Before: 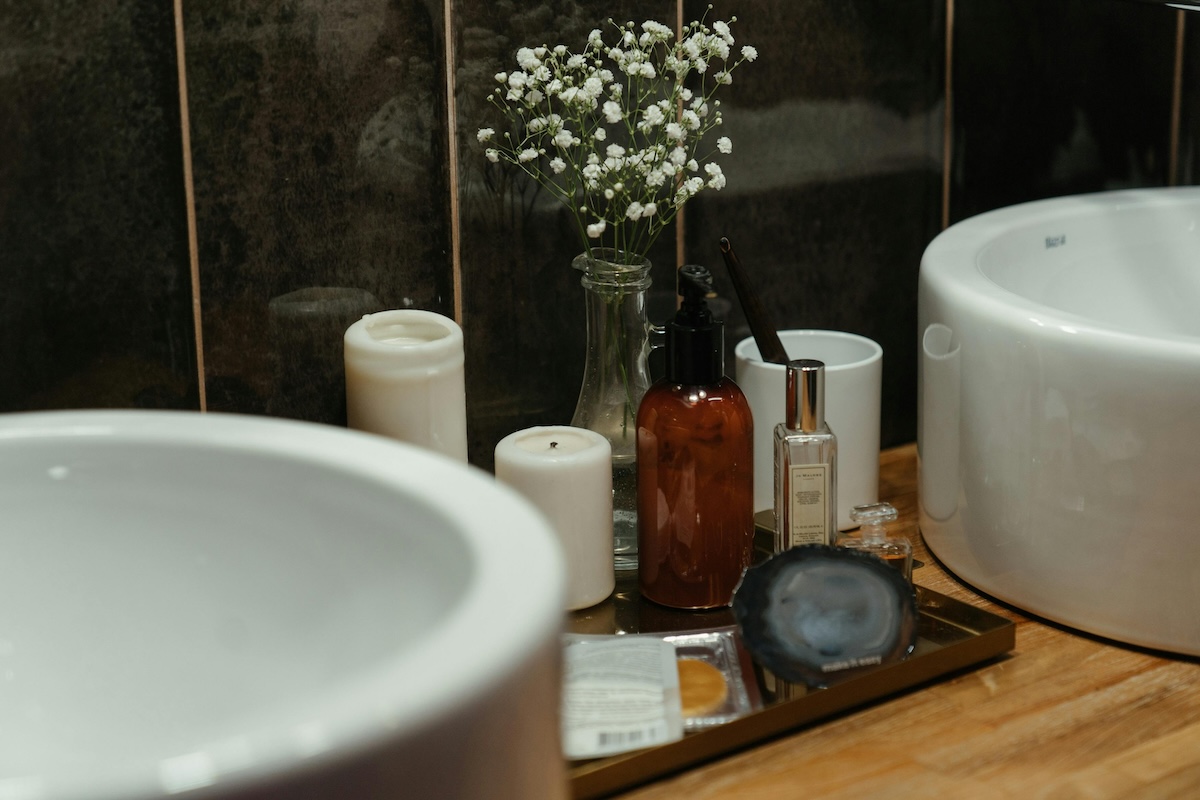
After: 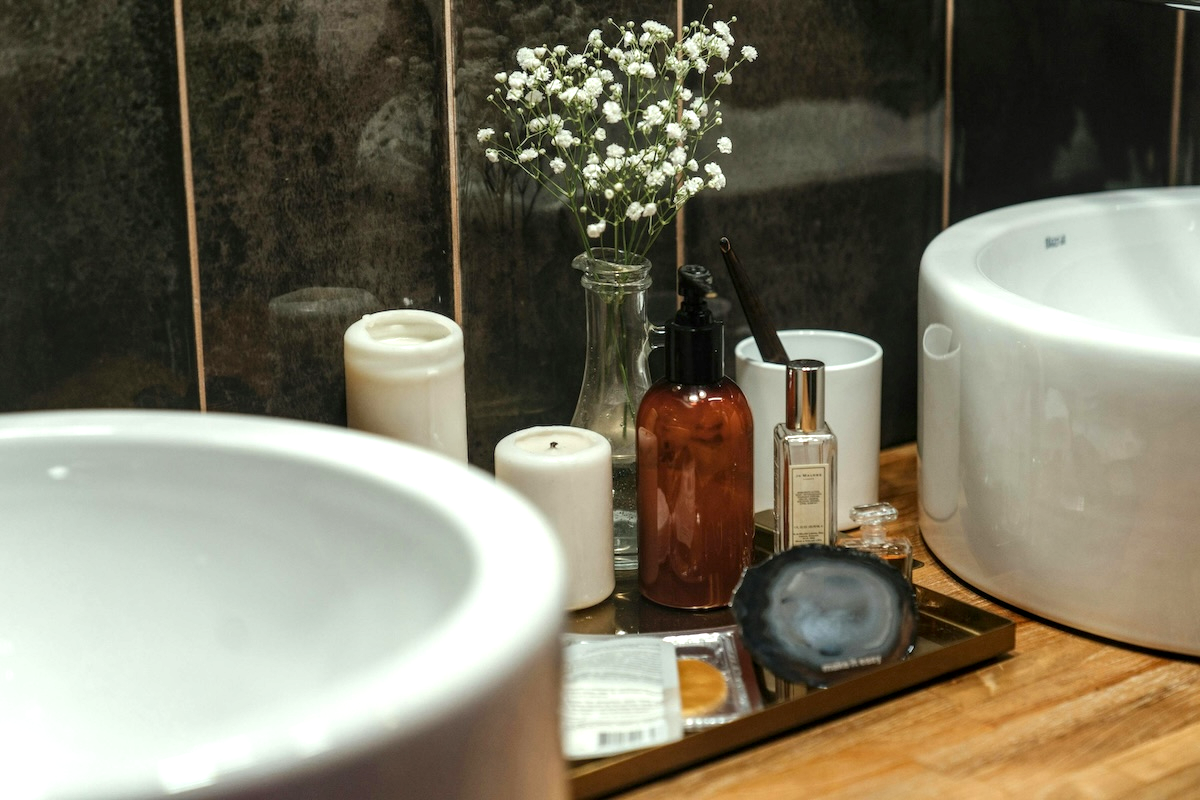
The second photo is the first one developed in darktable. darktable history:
local contrast: on, module defaults
exposure: exposure 0.769 EV, compensate exposure bias true, compensate highlight preservation false
